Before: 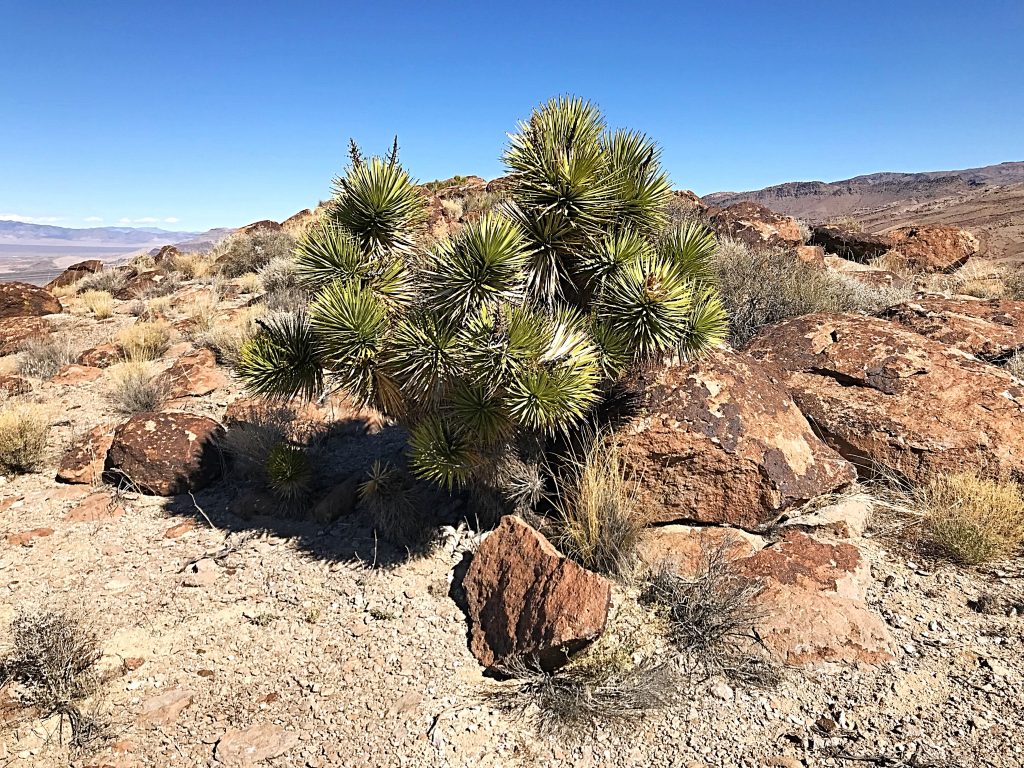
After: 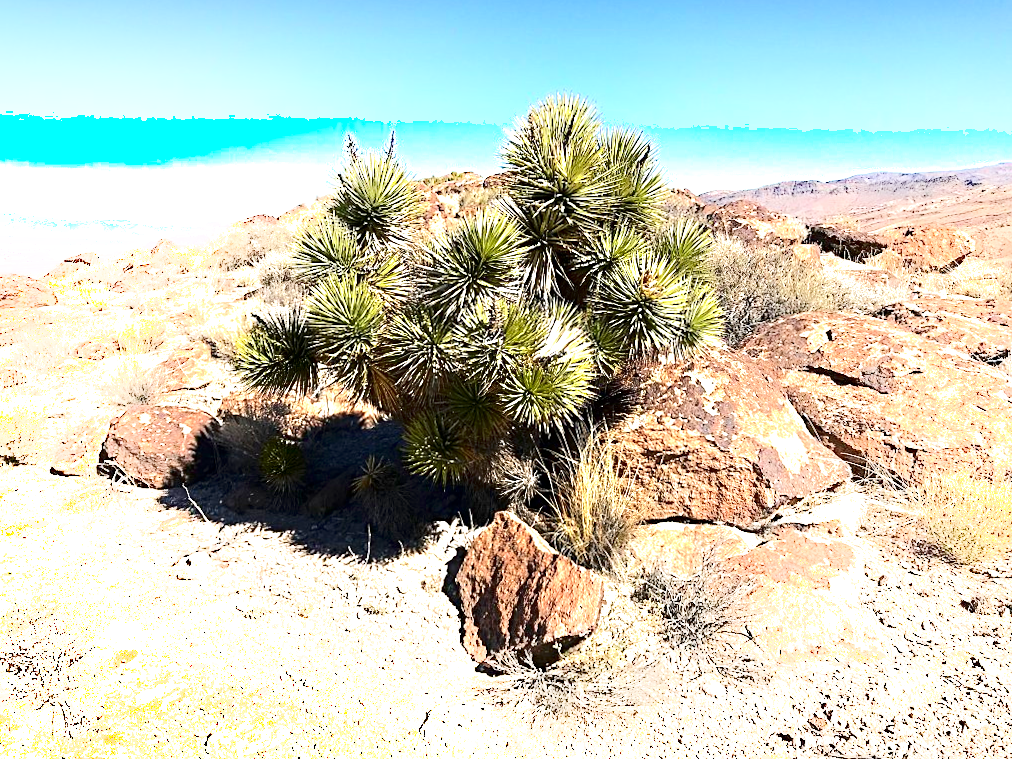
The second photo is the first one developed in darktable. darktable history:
crop and rotate: angle -0.5°
shadows and highlights: shadows -54.3, highlights 86.09, soften with gaussian
contrast brightness saturation: contrast 0.13, brightness -0.24, saturation 0.14
exposure: black level correction 0.001, exposure 1.116 EV, compensate highlight preservation false
